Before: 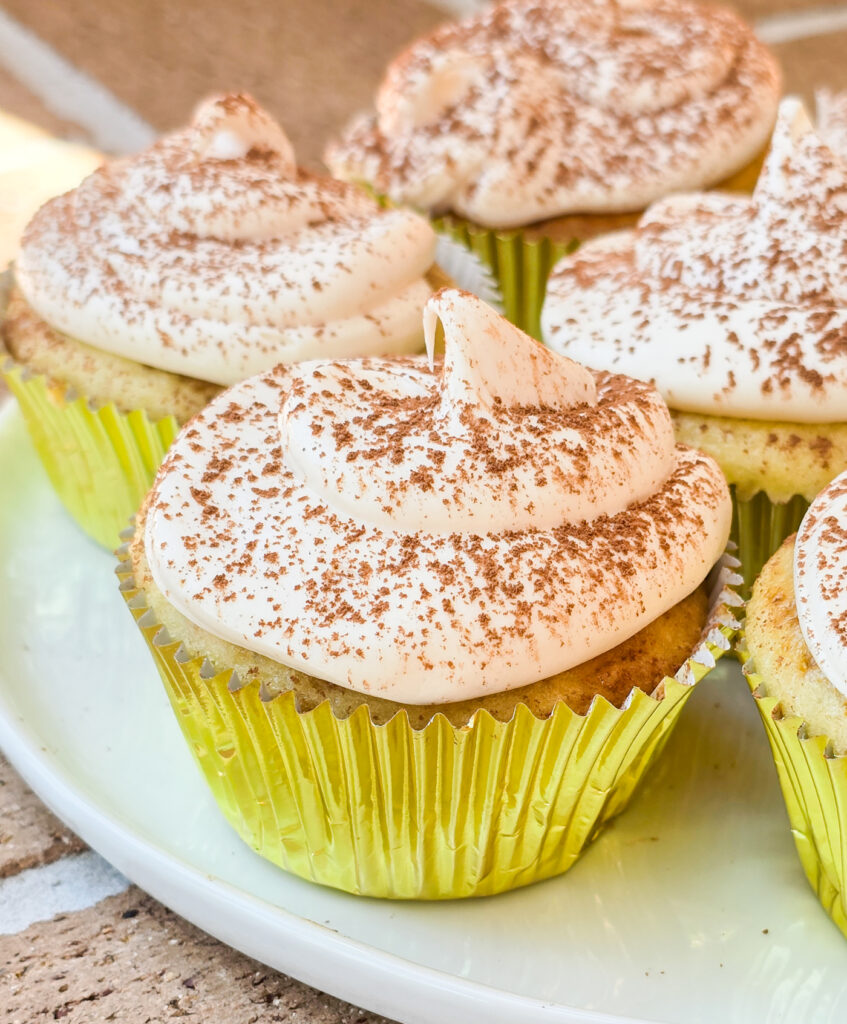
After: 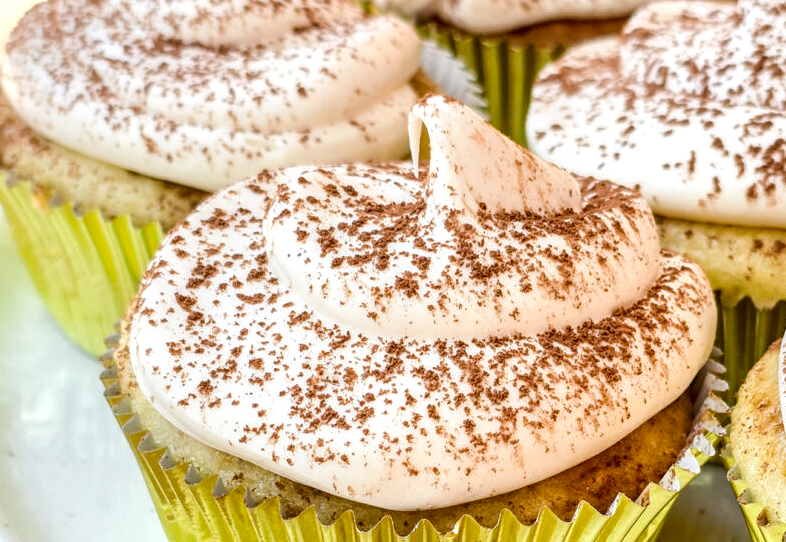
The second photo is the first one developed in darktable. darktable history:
local contrast: highlights 60%, shadows 63%, detail 160%
crop: left 1.847%, top 18.952%, right 5.301%, bottom 28.04%
